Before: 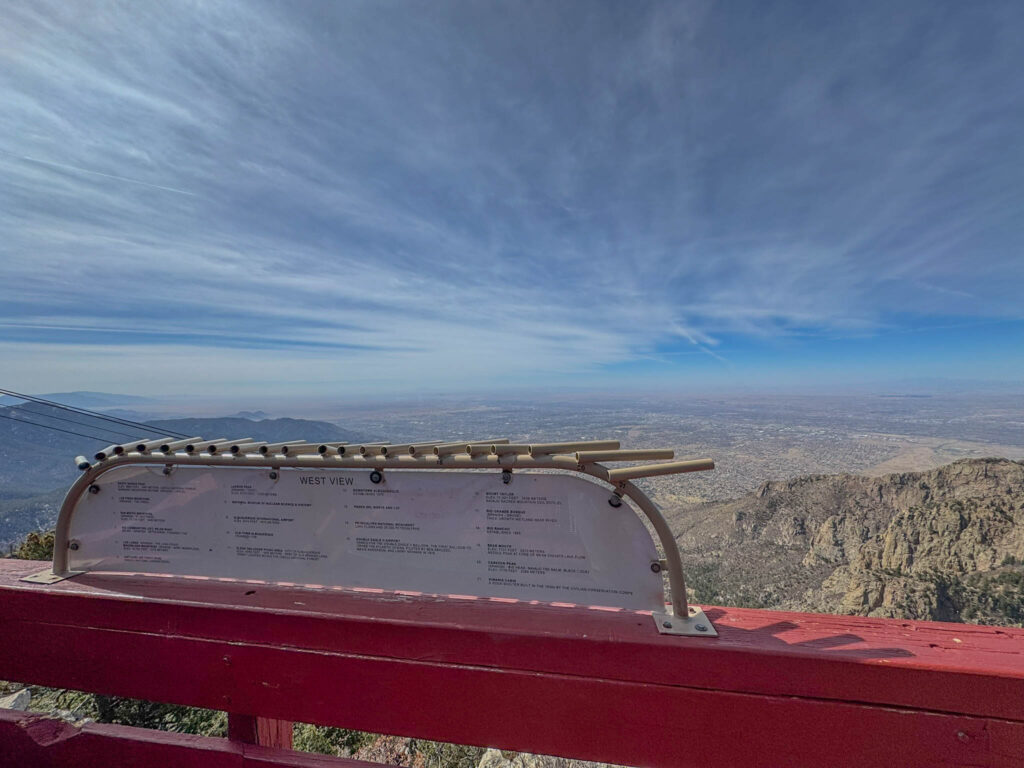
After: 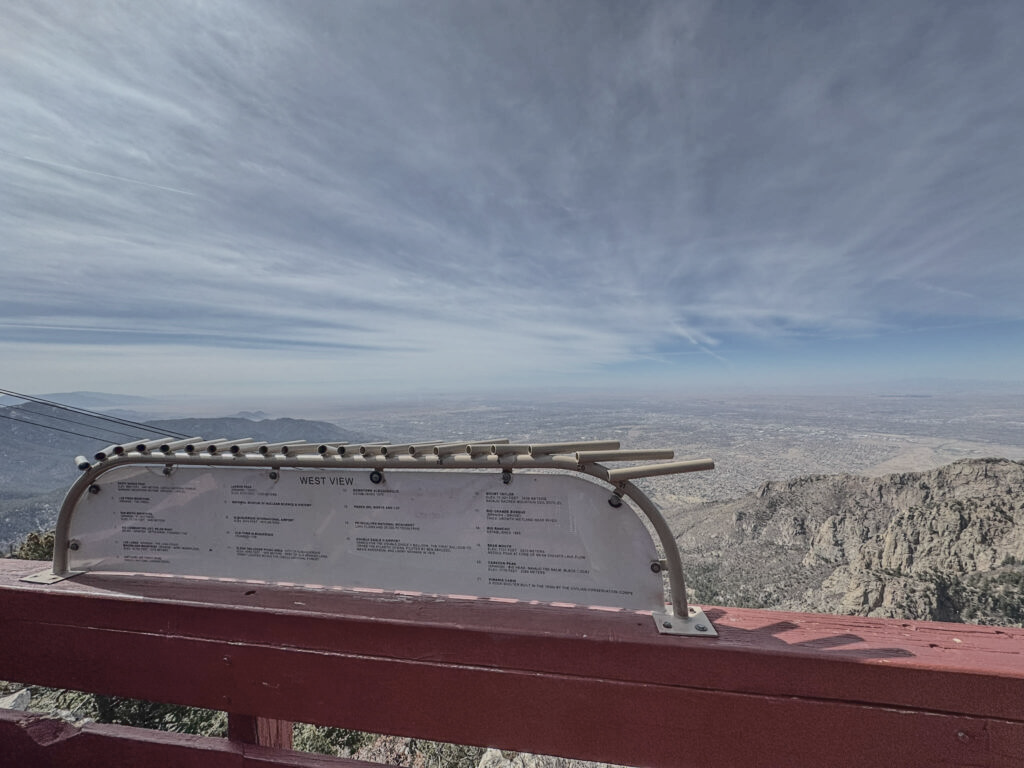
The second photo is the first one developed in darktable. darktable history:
tone curve: curves: ch0 [(0, 0) (0.003, 0.054) (0.011, 0.058) (0.025, 0.069) (0.044, 0.087) (0.069, 0.1) (0.1, 0.123) (0.136, 0.152) (0.177, 0.183) (0.224, 0.234) (0.277, 0.291) (0.335, 0.367) (0.399, 0.441) (0.468, 0.524) (0.543, 0.6) (0.623, 0.673) (0.709, 0.744) (0.801, 0.812) (0.898, 0.89) (1, 1)]
color correction: highlights b* 0.016, saturation 0.499
